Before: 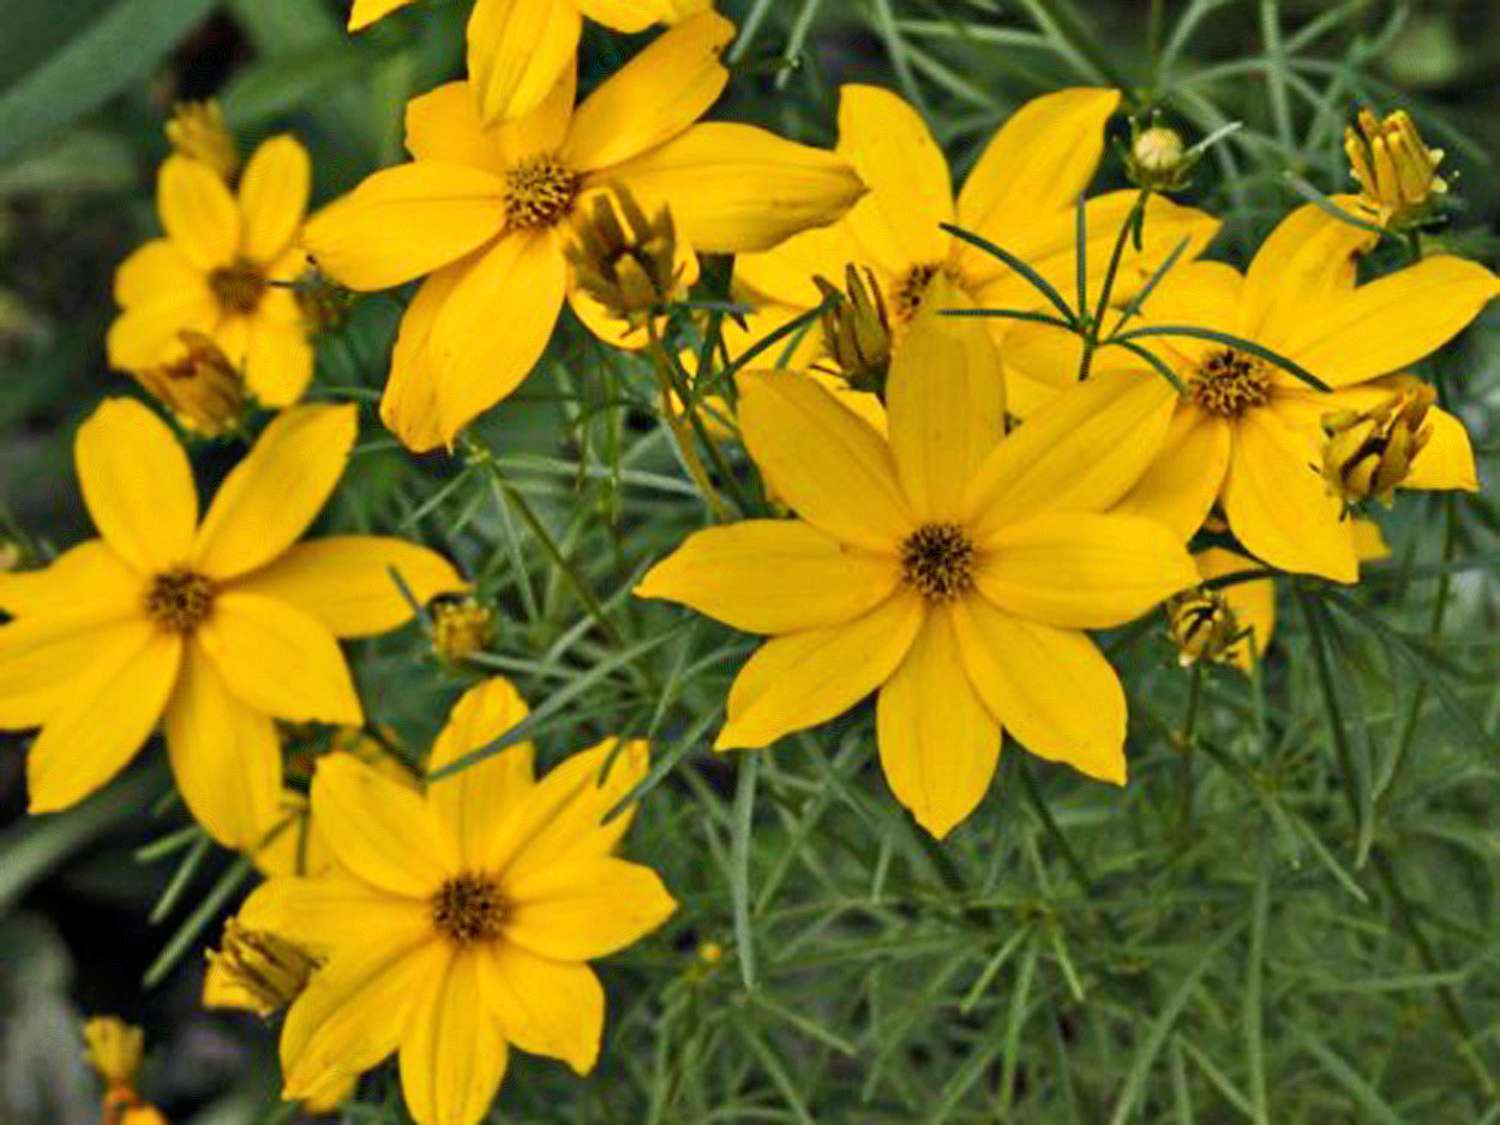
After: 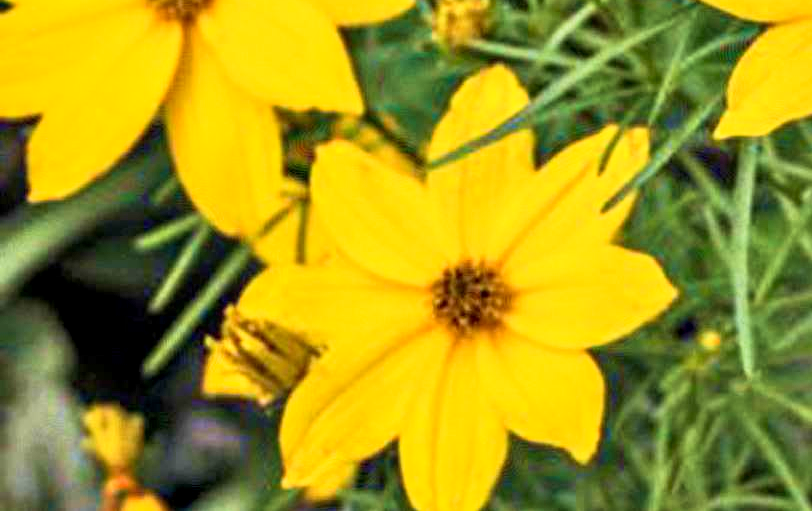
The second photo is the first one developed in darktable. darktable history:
velvia: strength 44.98%
crop and rotate: top 54.423%, right 45.863%, bottom 0.144%
local contrast: detail 130%
base curve: curves: ch0 [(0, 0) (0.088, 0.125) (0.176, 0.251) (0.354, 0.501) (0.613, 0.749) (1, 0.877)]
exposure: black level correction 0.001, exposure 0.499 EV, compensate highlight preservation false
